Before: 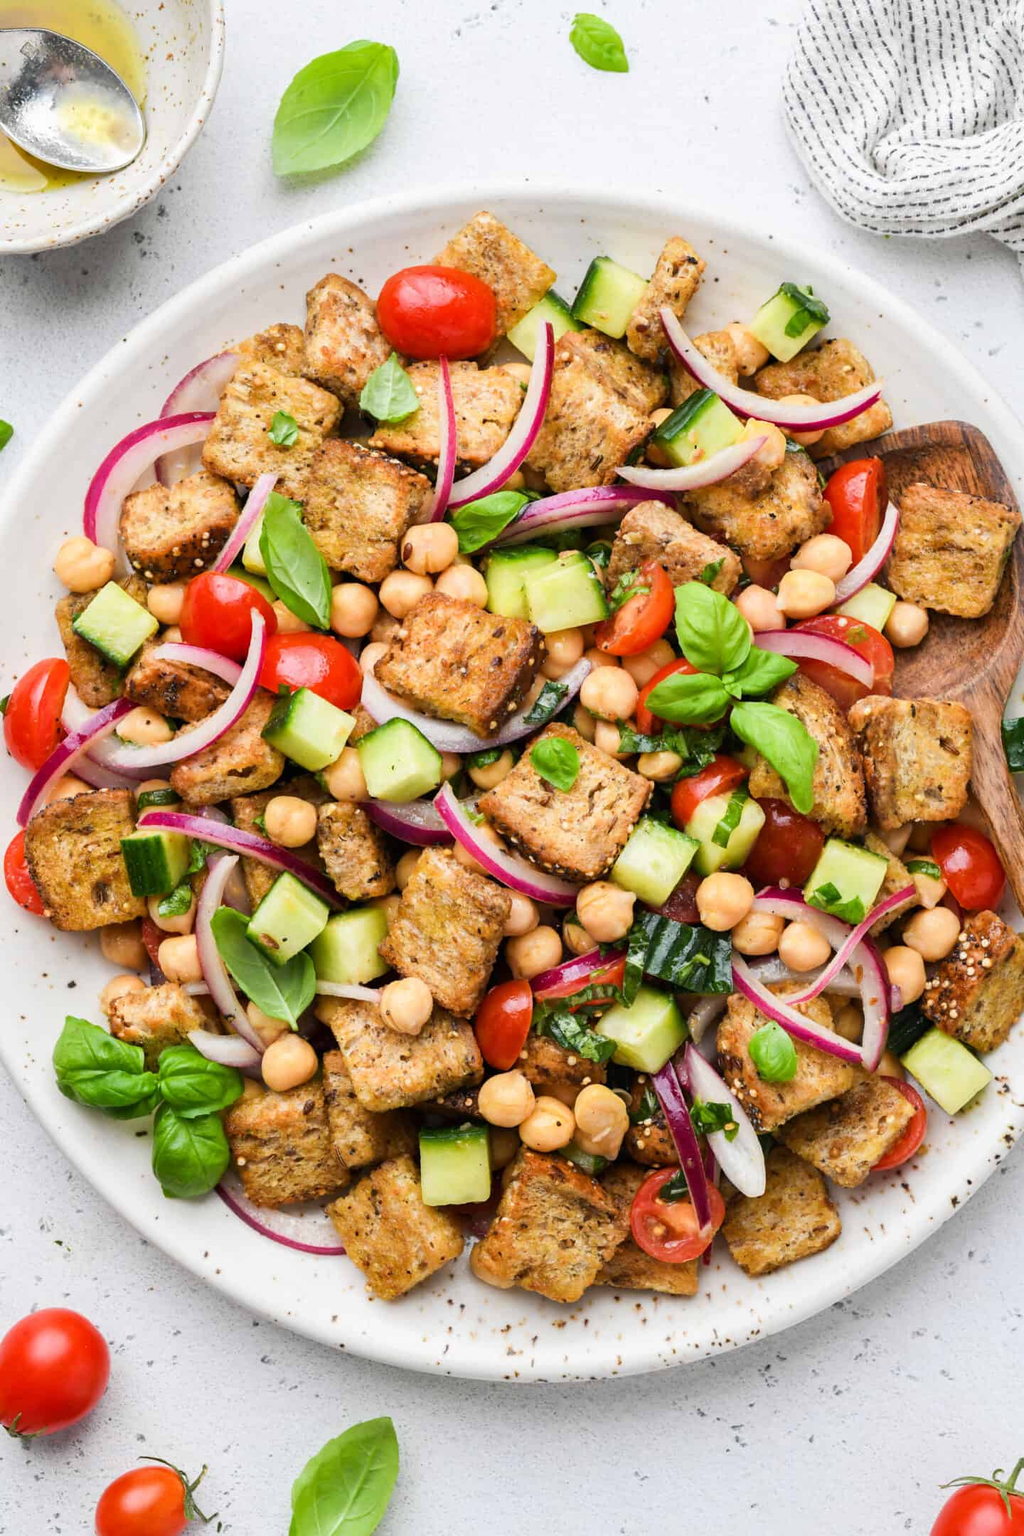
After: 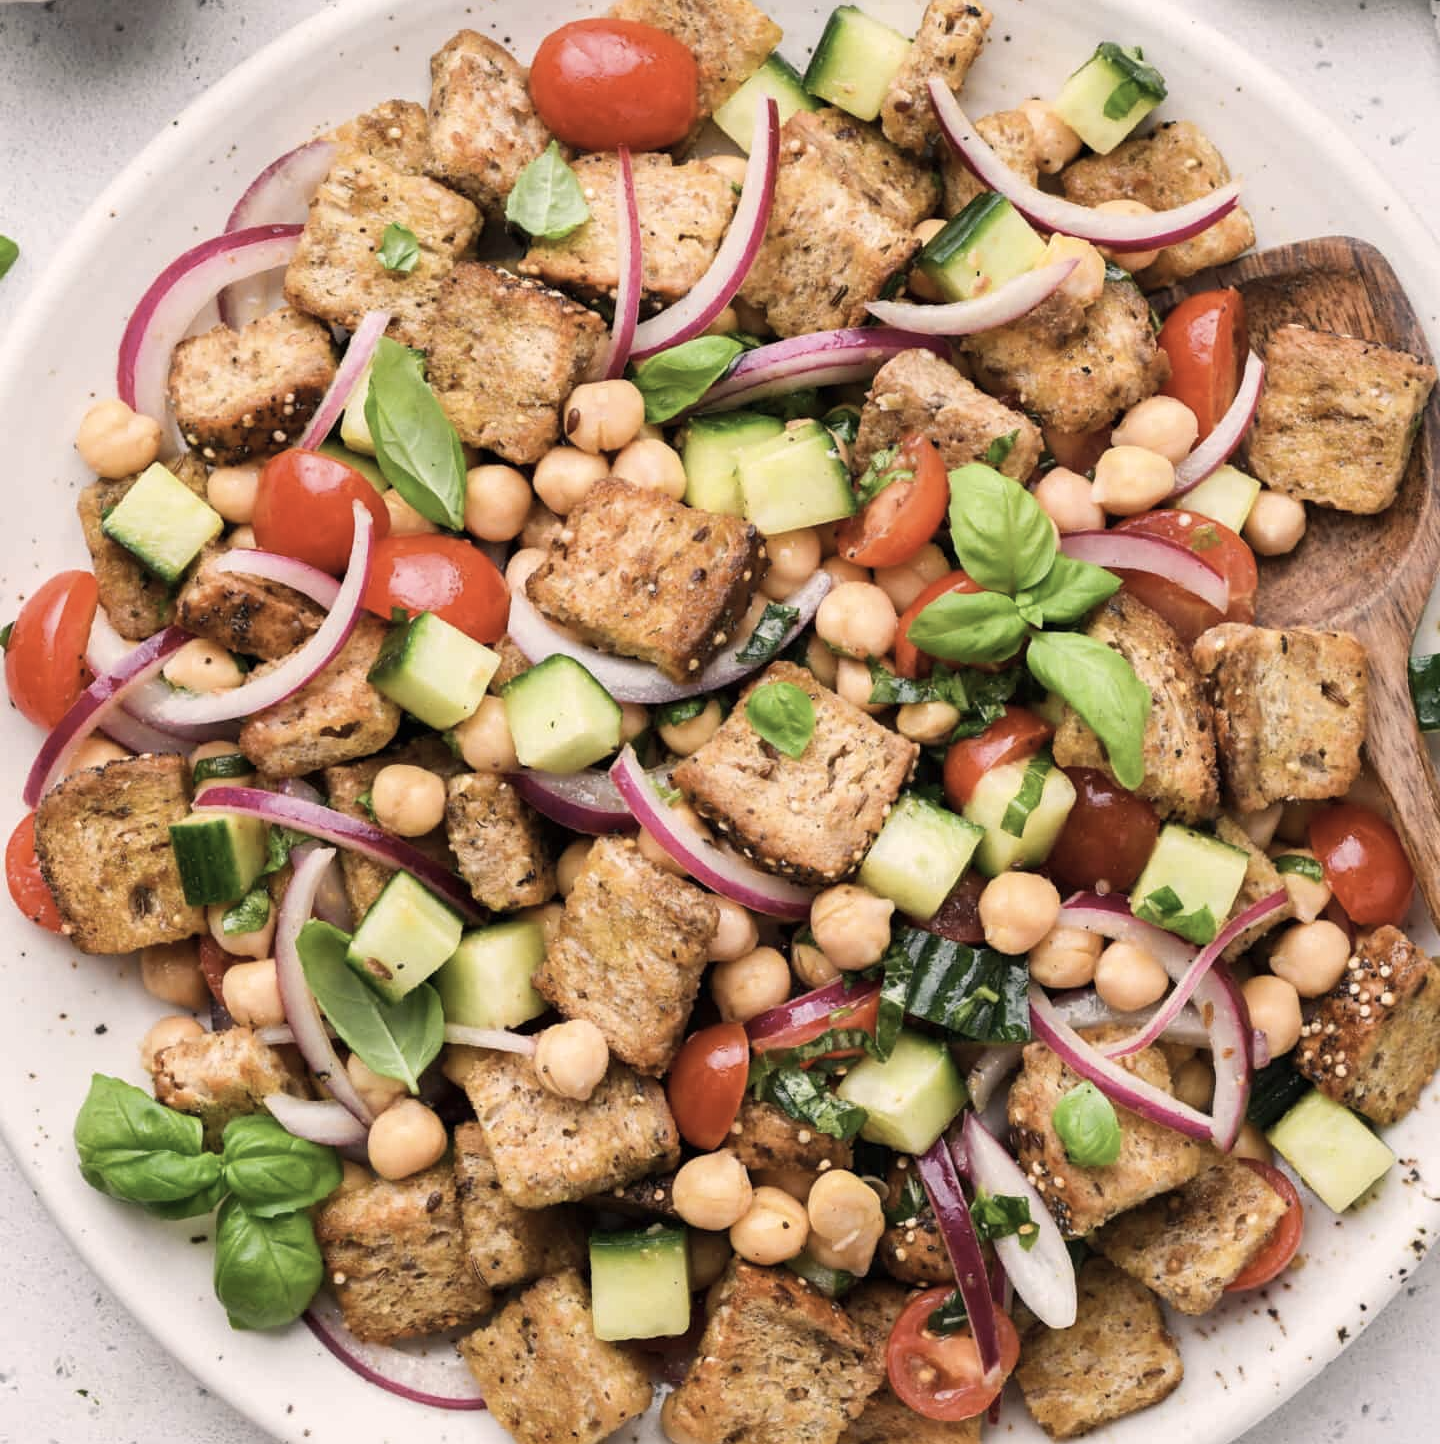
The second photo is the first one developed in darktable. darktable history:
color correction: highlights a* 5.49, highlights b* 5.22, saturation 0.662
crop: top 16.44%, bottom 16.699%
